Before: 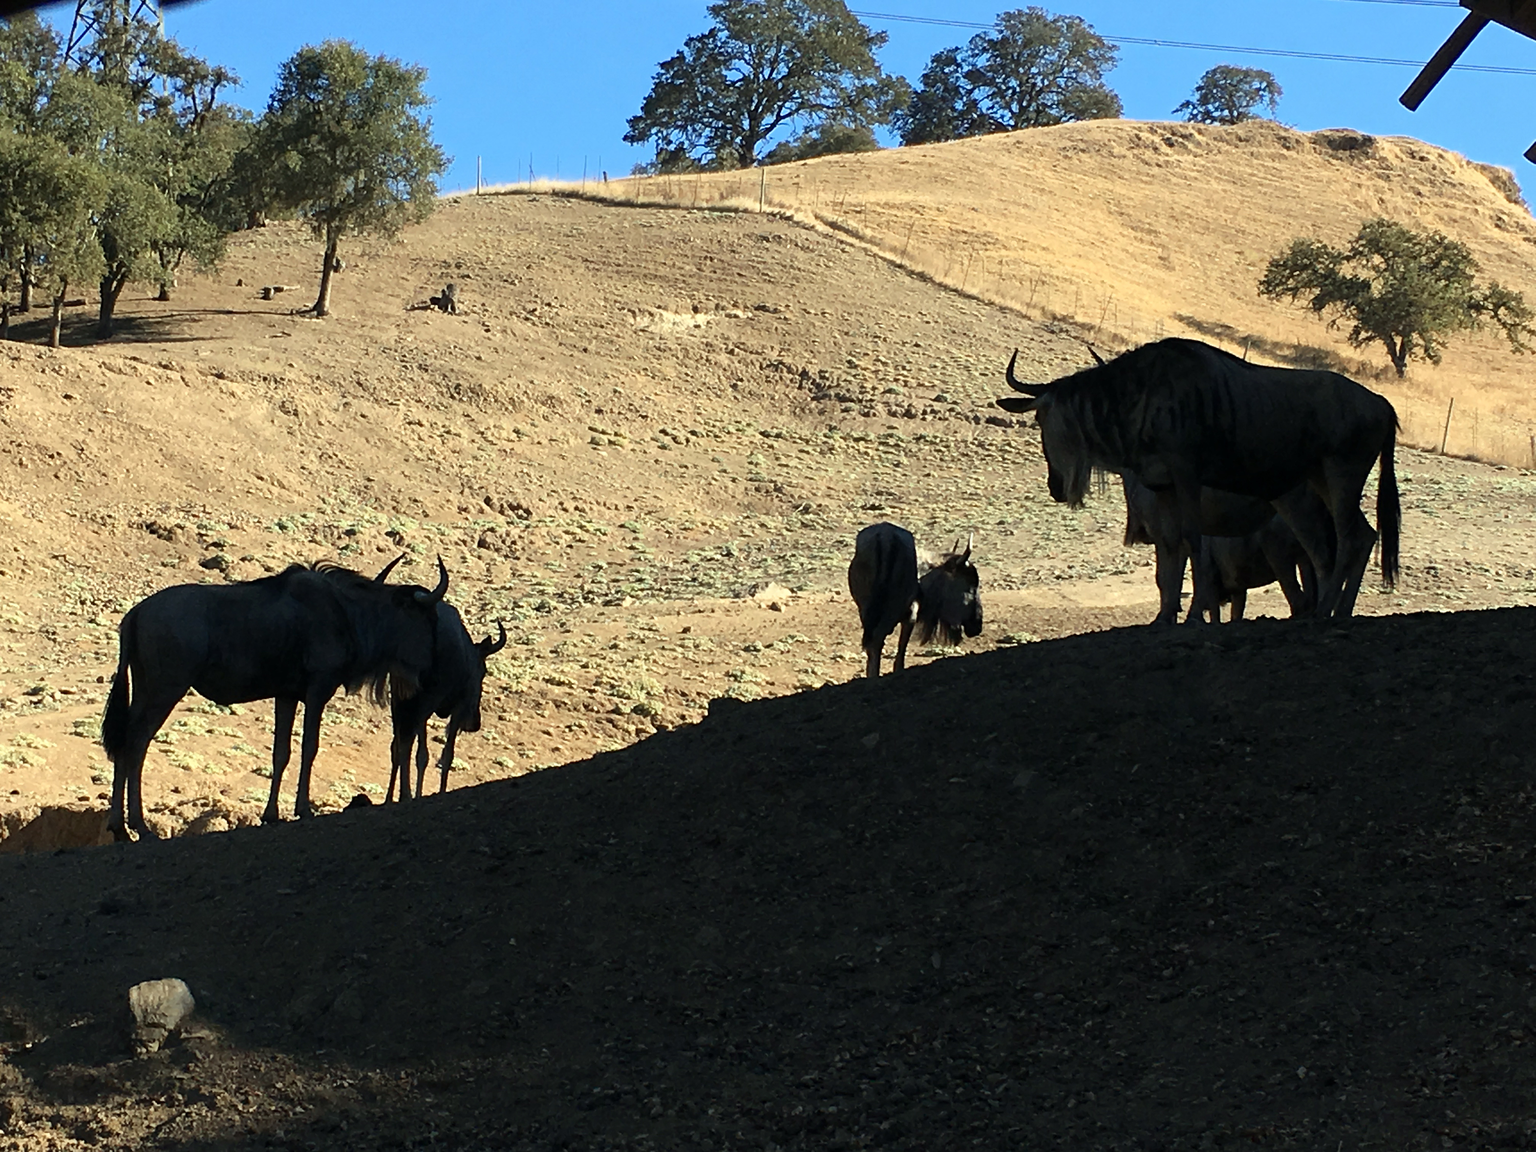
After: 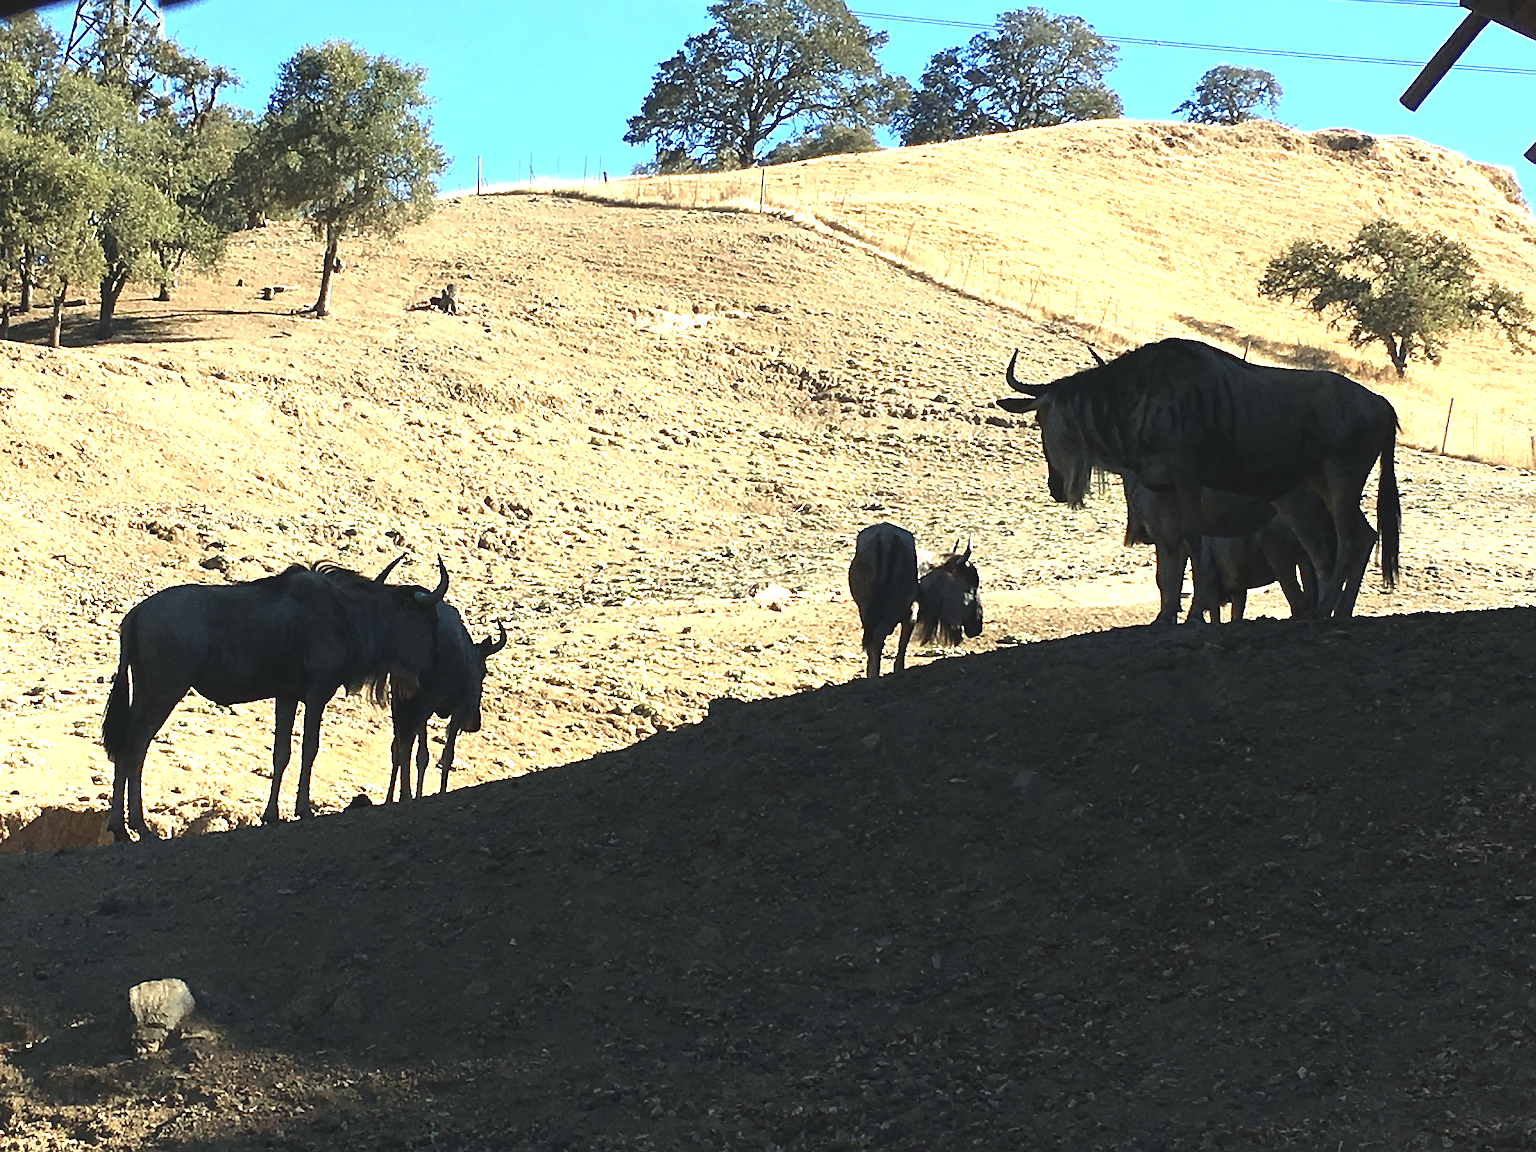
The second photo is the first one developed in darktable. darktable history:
sharpen: on, module defaults
exposure: black level correction -0.005, exposure 1 EV, compensate highlight preservation false
